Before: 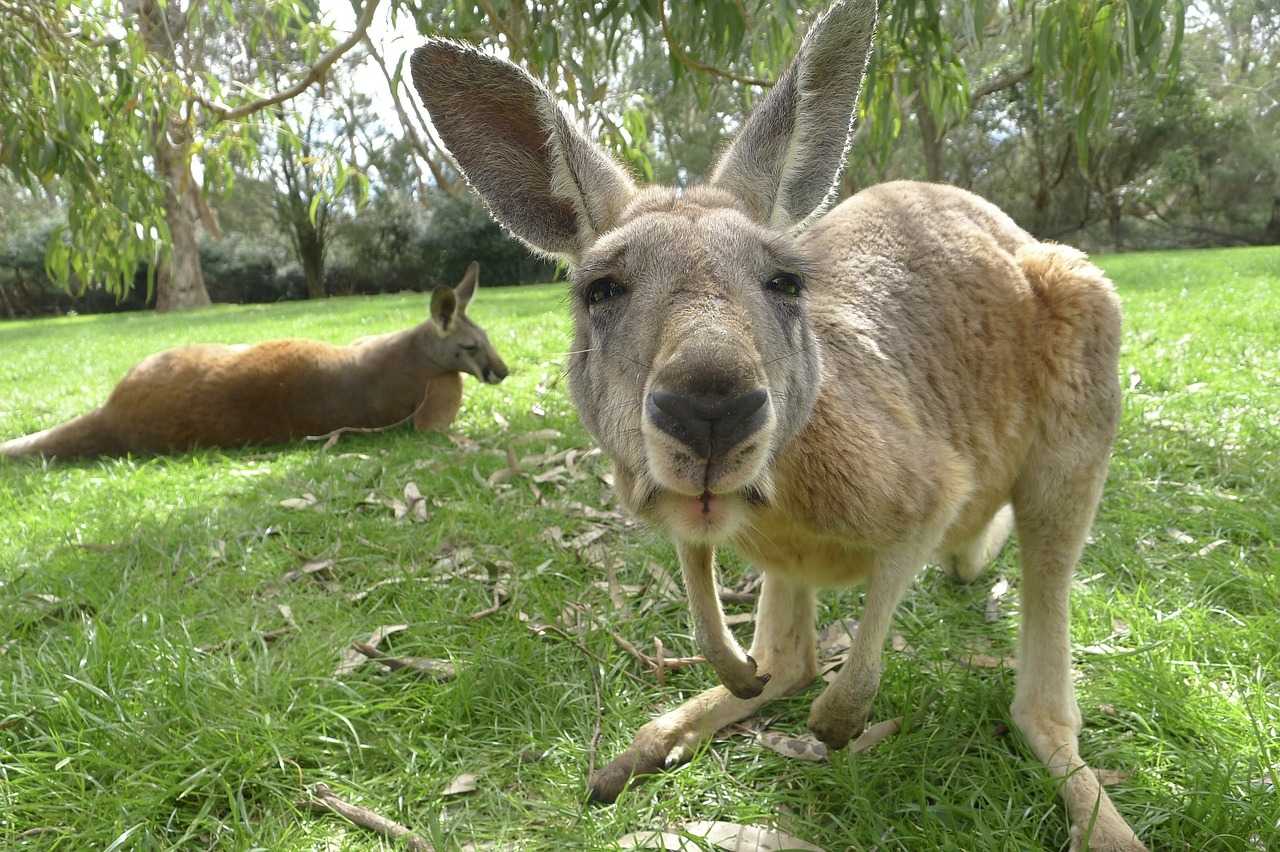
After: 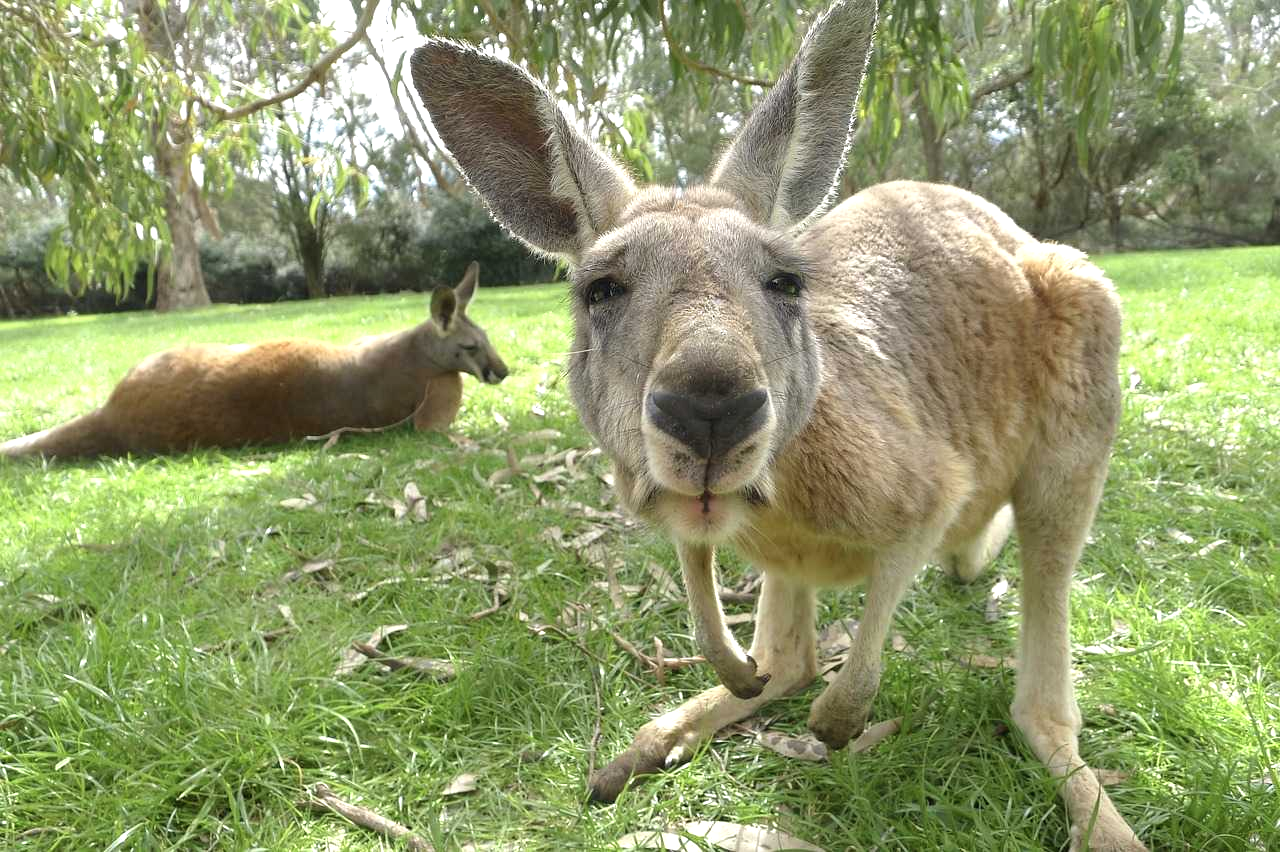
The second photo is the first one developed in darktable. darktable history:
levels: levels [0.016, 0.5, 0.996]
shadows and highlights: radius 110.86, shadows 51.09, white point adjustment 9.16, highlights -4.17, highlights color adjustment 32.2%, soften with gaussian
